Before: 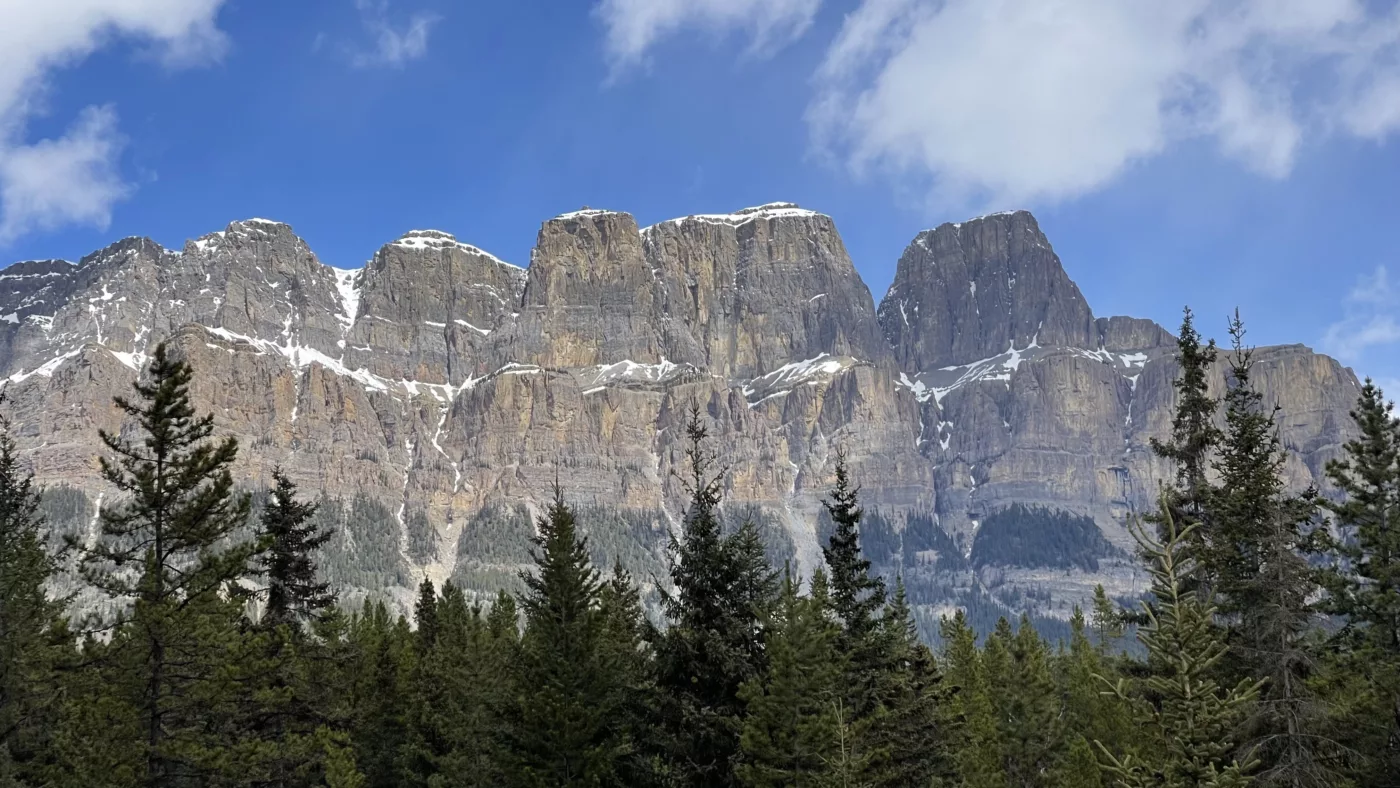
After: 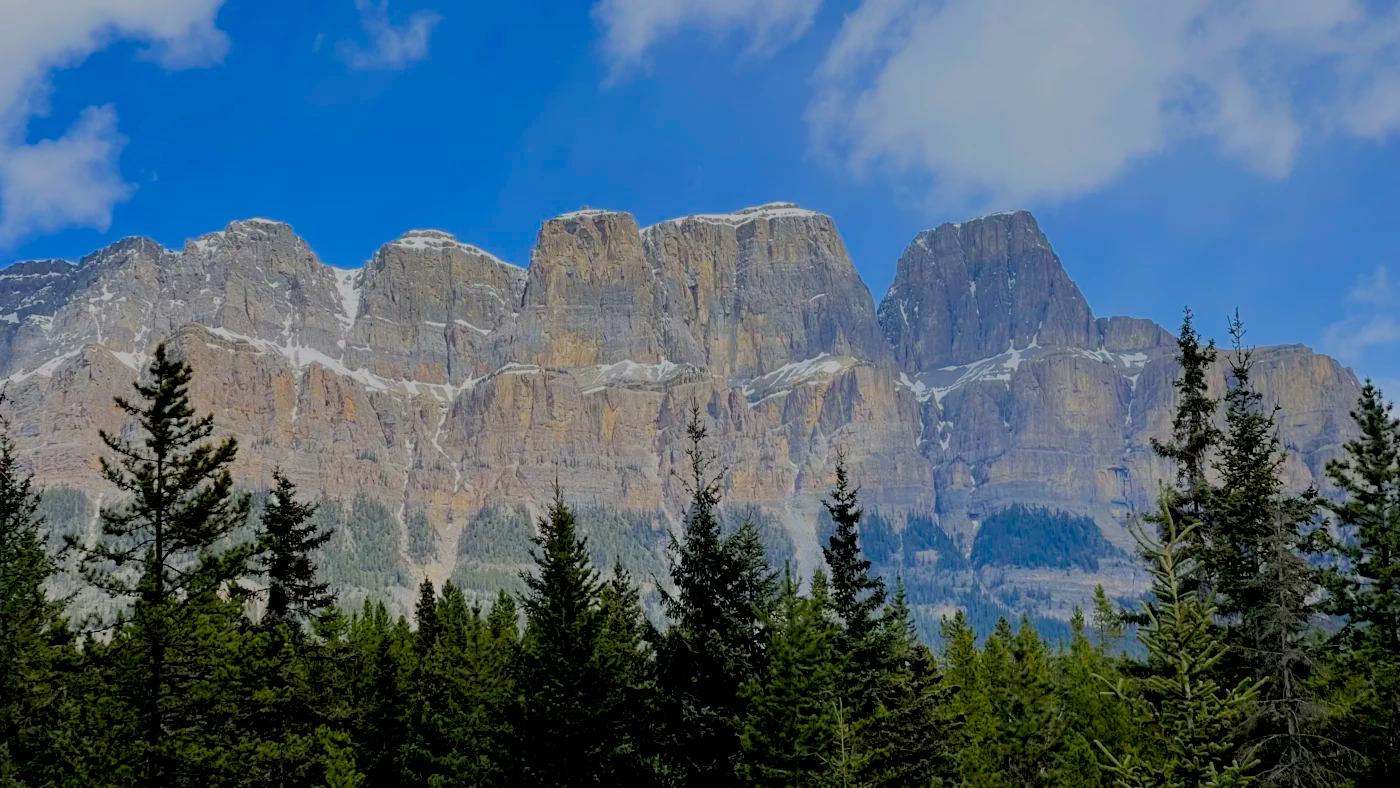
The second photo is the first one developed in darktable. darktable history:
color balance rgb: power › chroma 0.482%, power › hue 215.04°, global offset › luminance -1.441%, linear chroma grading › global chroma 14.909%, perceptual saturation grading › global saturation 19.785%, global vibrance 20.192%
filmic rgb: black relative exposure -7.98 EV, white relative exposure 8.05 EV, hardness 2.52, latitude 9.4%, contrast 0.708, highlights saturation mix 8.84%, shadows ↔ highlights balance 2%
color zones: curves: ch0 [(0.068, 0.464) (0.25, 0.5) (0.48, 0.508) (0.75, 0.536) (0.886, 0.476) (0.967, 0.456)]; ch1 [(0.066, 0.456) (0.25, 0.5) (0.616, 0.508) (0.746, 0.56) (0.934, 0.444)]
